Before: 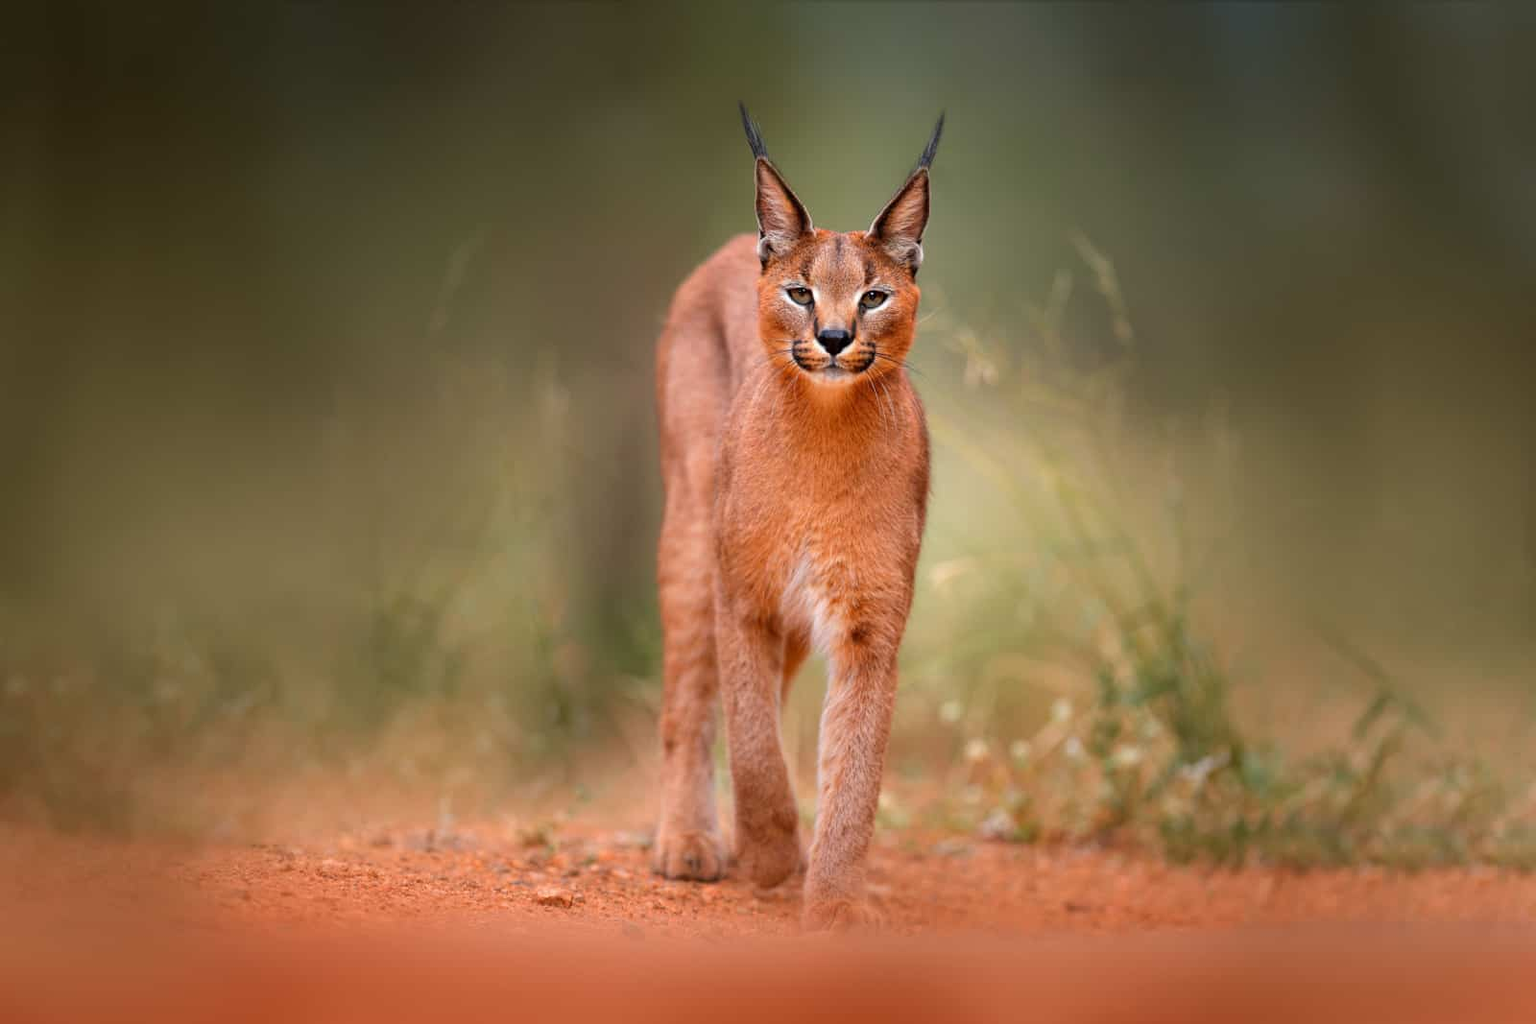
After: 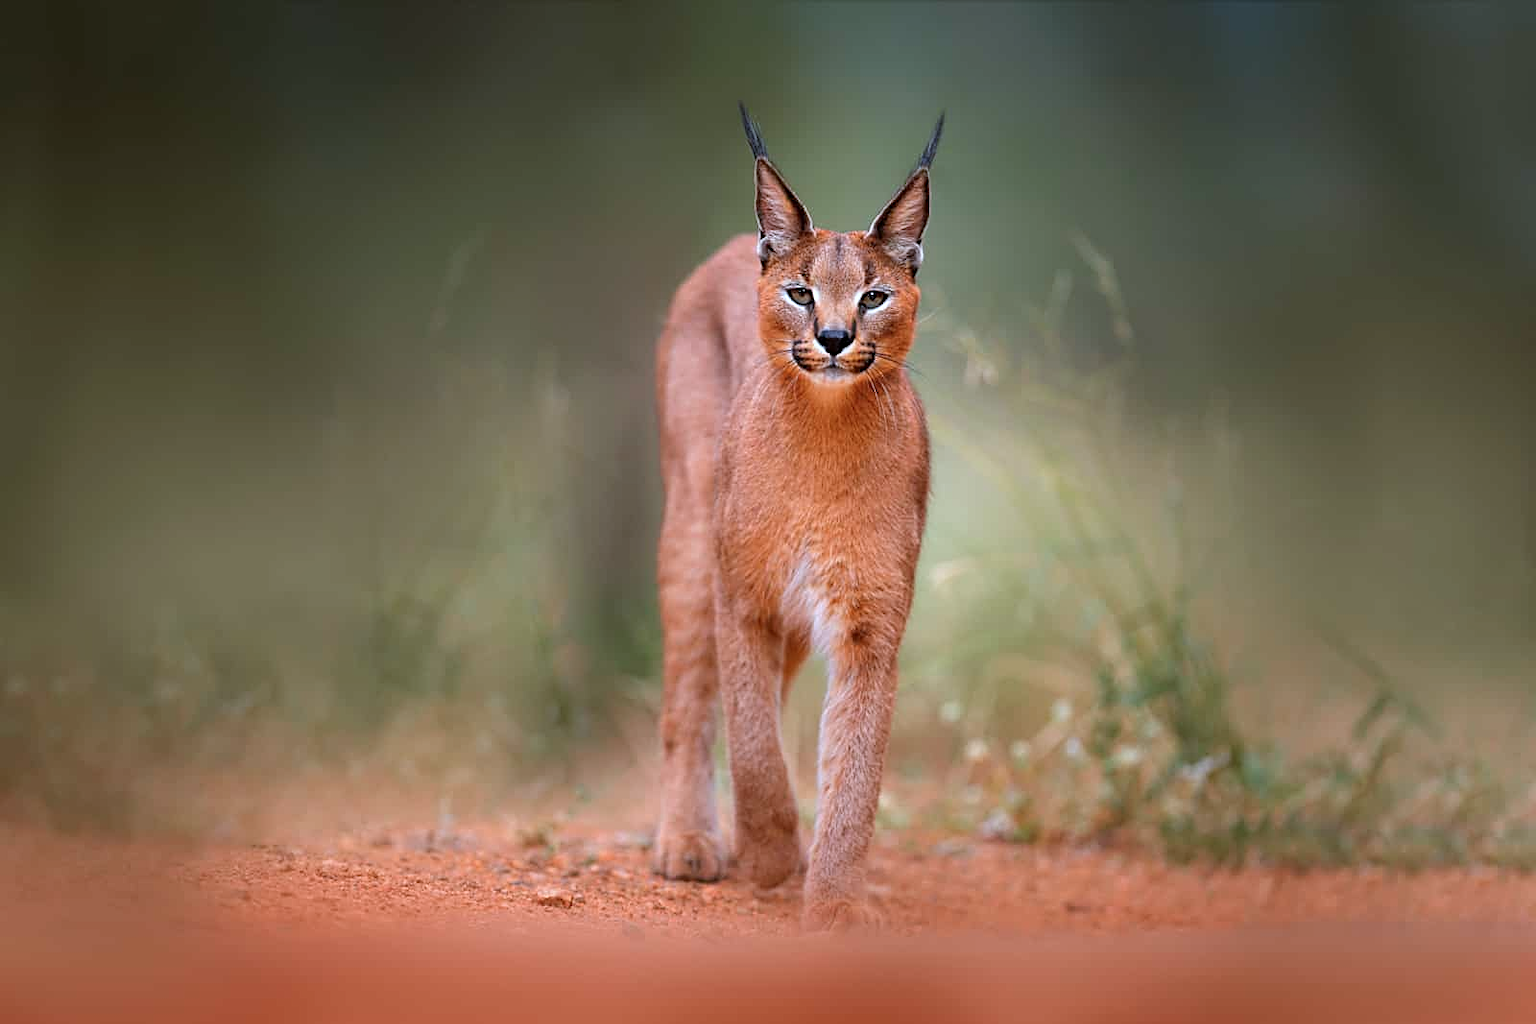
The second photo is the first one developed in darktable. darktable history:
sharpen: on, module defaults
color calibration: x 0.38, y 0.391, temperature 4078.82 K
tone equalizer: on, module defaults
